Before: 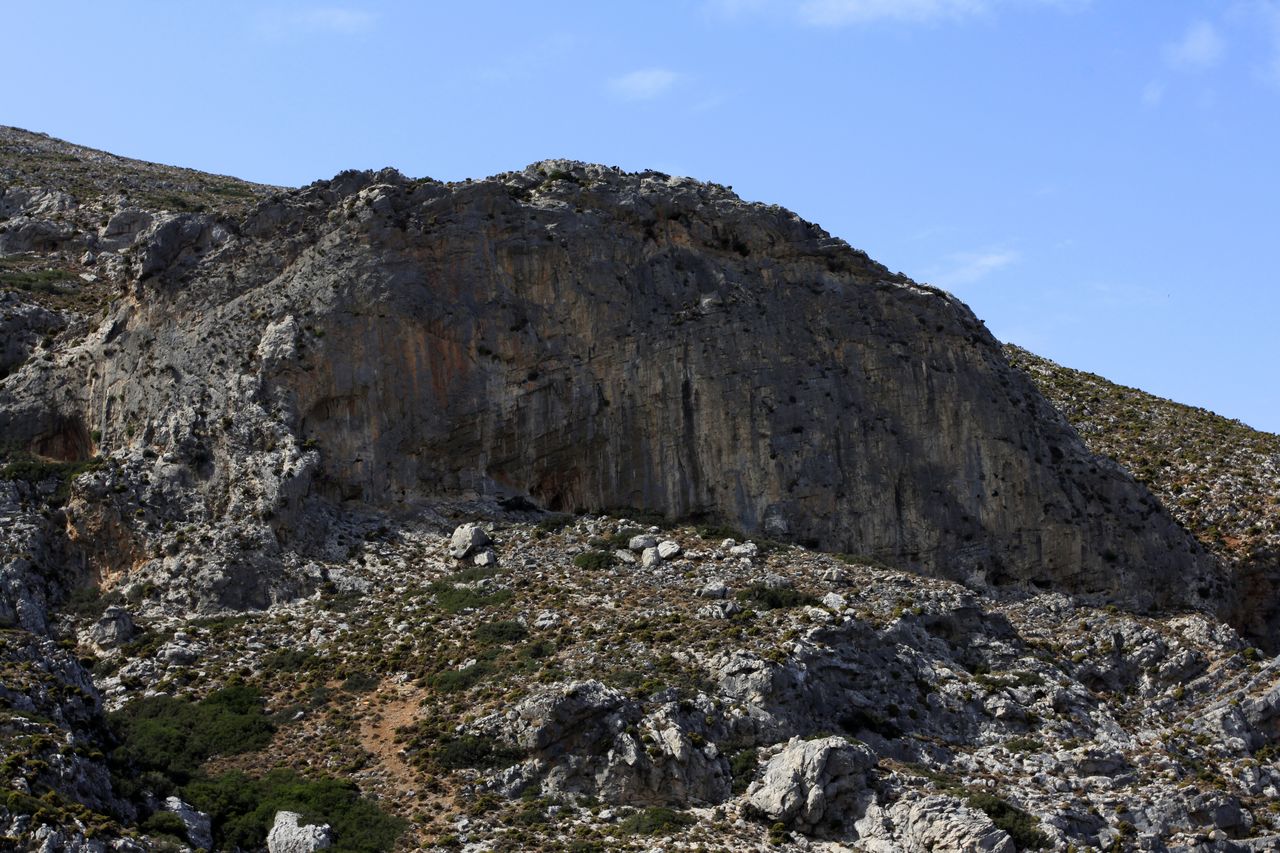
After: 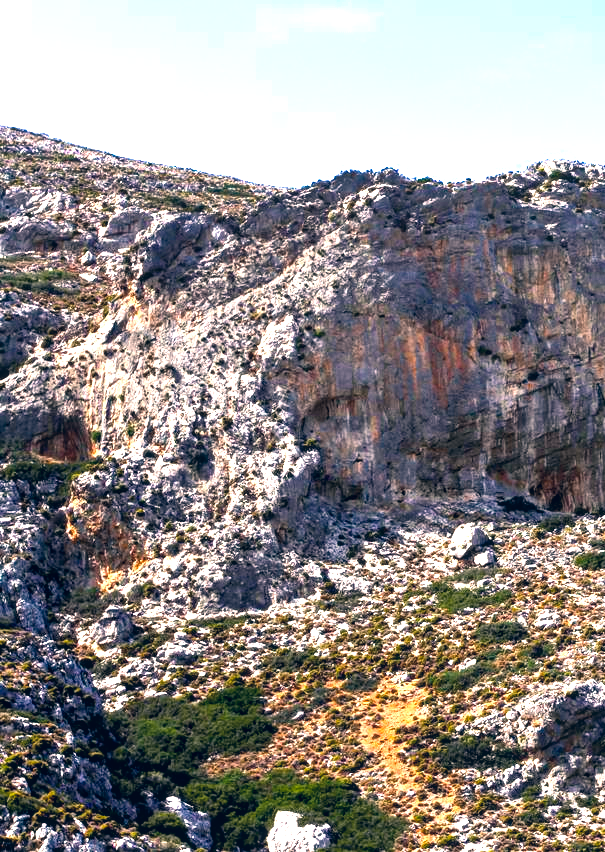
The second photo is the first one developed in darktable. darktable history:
exposure: black level correction 0, exposure 2 EV, compensate highlight preservation false
color correction: highlights a* 13.72, highlights b* 6.07, shadows a* -5.41, shadows b* -15.7, saturation 0.848
crop and rotate: left 0.006%, top 0%, right 52.724%
color balance rgb: perceptual saturation grading › global saturation 39.957%, perceptual brilliance grading › global brilliance 14.505%, perceptual brilliance grading › shadows -35.206%
color zones: curves: ch0 [(0, 0.444) (0.143, 0.442) (0.286, 0.441) (0.429, 0.441) (0.571, 0.441) (0.714, 0.441) (0.857, 0.442) (1, 0.444)]
local contrast: on, module defaults
shadows and highlights: shadows 36.2, highlights -26.82, soften with gaussian
